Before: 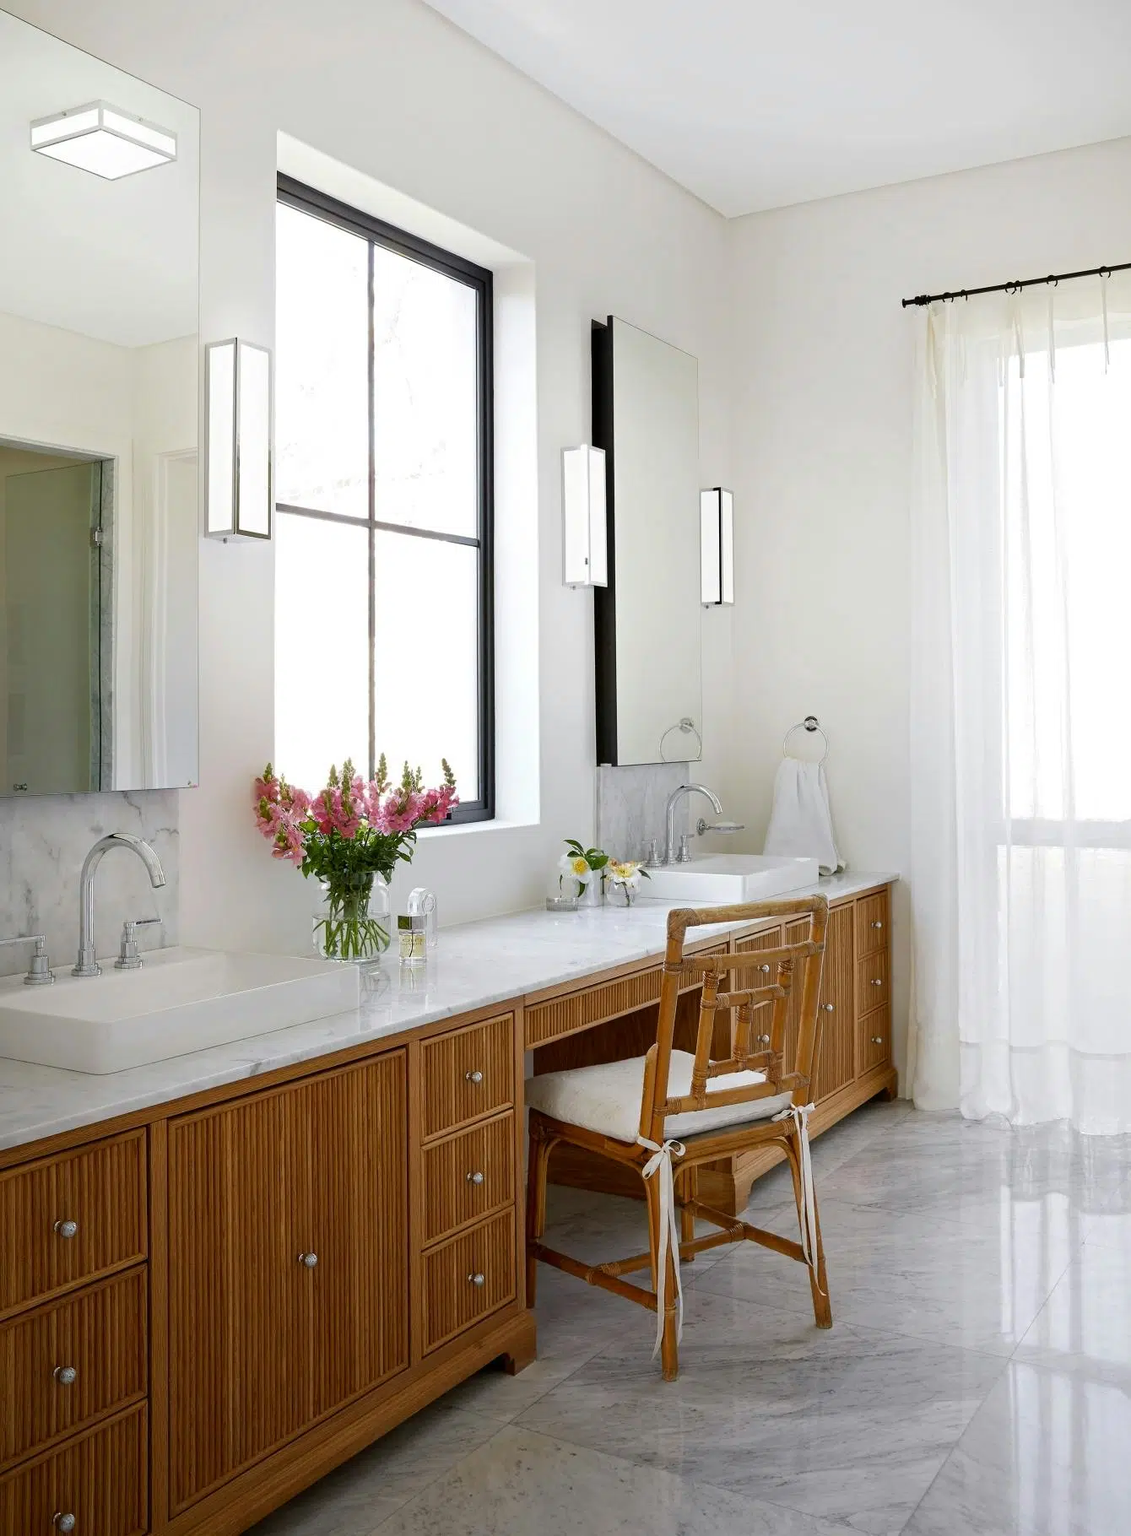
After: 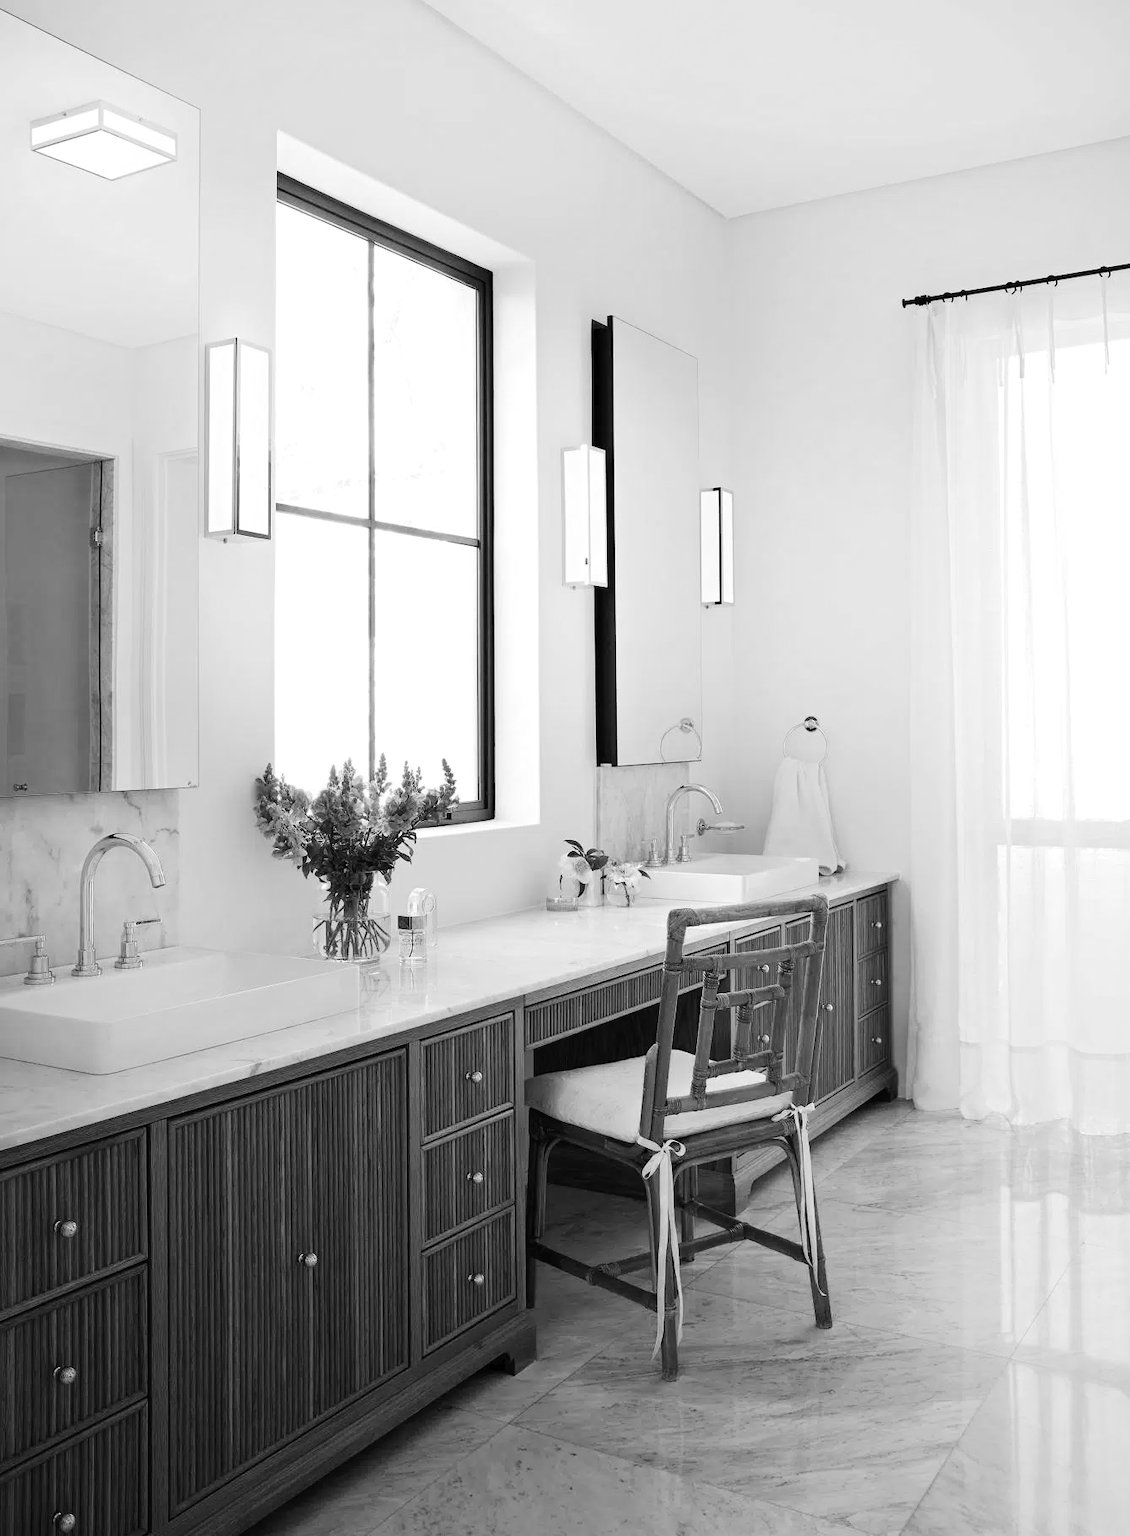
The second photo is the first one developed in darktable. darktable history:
tone curve: curves: ch0 [(0, 0) (0.003, 0.014) (0.011, 0.019) (0.025, 0.026) (0.044, 0.037) (0.069, 0.053) (0.1, 0.083) (0.136, 0.121) (0.177, 0.163) (0.224, 0.22) (0.277, 0.281) (0.335, 0.354) (0.399, 0.436) (0.468, 0.526) (0.543, 0.612) (0.623, 0.706) (0.709, 0.79) (0.801, 0.858) (0.898, 0.925) (1, 1)], preserve colors none
color look up table: target L [100.32, 86.7, 88.47, 78.43, 82.41, 75.88, 79.88, 66.24, 53.98, 36.15, 23.52, 201, 80.24, 74.05, 65.49, 59.41, 56.32, 48.84, 35.72, 51.22, 32.75, 31.46, 7.568, 10.27, 7.568, 89.53, 80.24, 70.73, 71.1, 59.92, 49.24, 48.31, 58.38, 47.24, 45.09, 24.72, 35.16, 32.32, 11.92, 10.27, 5.464, 93.75, 83.84, 83.84, 72.58, 59.41, 59.41, 41.96, 28.27], target a [0.001, -0.001, 0, 0, -0.002, -0.001, 0, 0.001, 0 ×4, -0.001, 0 ×12, -0.003, -0.001, -0.002, 0, 0.001, 0, 0.001, 0.001, 0, 0.001, 0.001, 0.001, 0 ×4, -0.002, -0.002, -0.002, 0, 0, 0, 0.001, 0.001], target b [-0.003, 0.022, 0, 0.001, 0.022, 0.002, 0.001, -0.004, -0.002, 0.001, -0.003, -0.001, 0.002 ×4, 0.001, -0.004, -0.003, 0.001, 0, 0, -0.002, -0.002, -0.002, 0.023, 0.002, 0.022, 0.002, -0.004, 0.001, -0.004, -0.004, -0.003, -0.004, -0.003, -0.003, -0.003, -0.002, -0.002, 0.003, 0.023, 0.022, 0.022, 0.002, 0.002, 0.002, -0.006, -0.003], num patches 49
